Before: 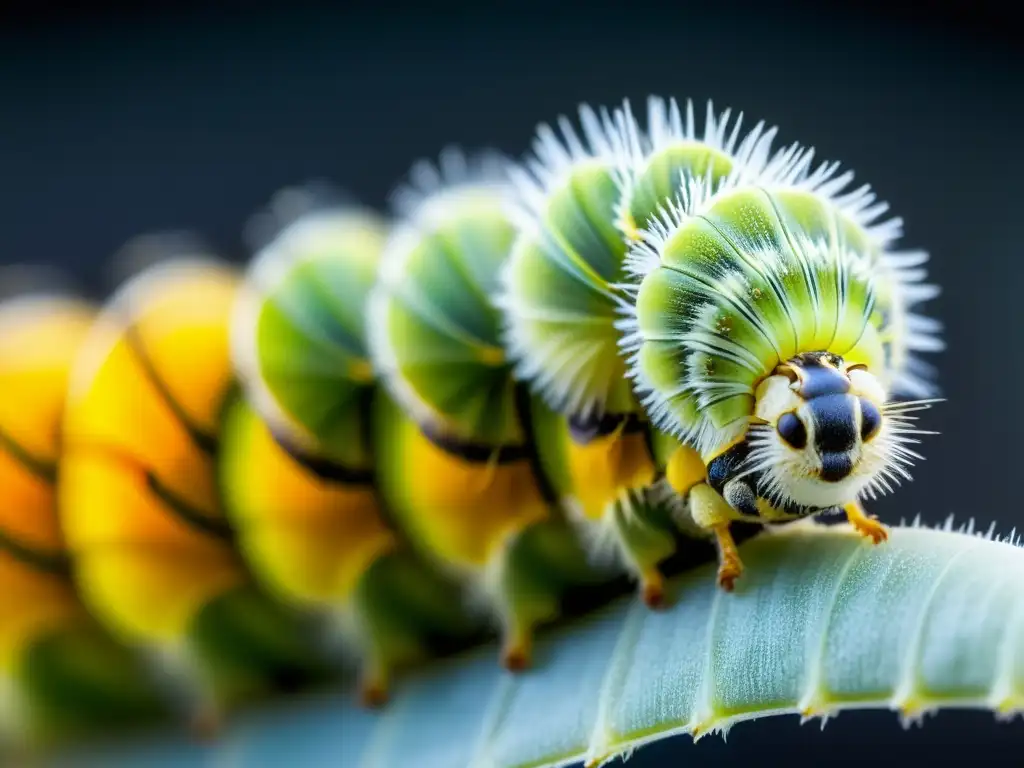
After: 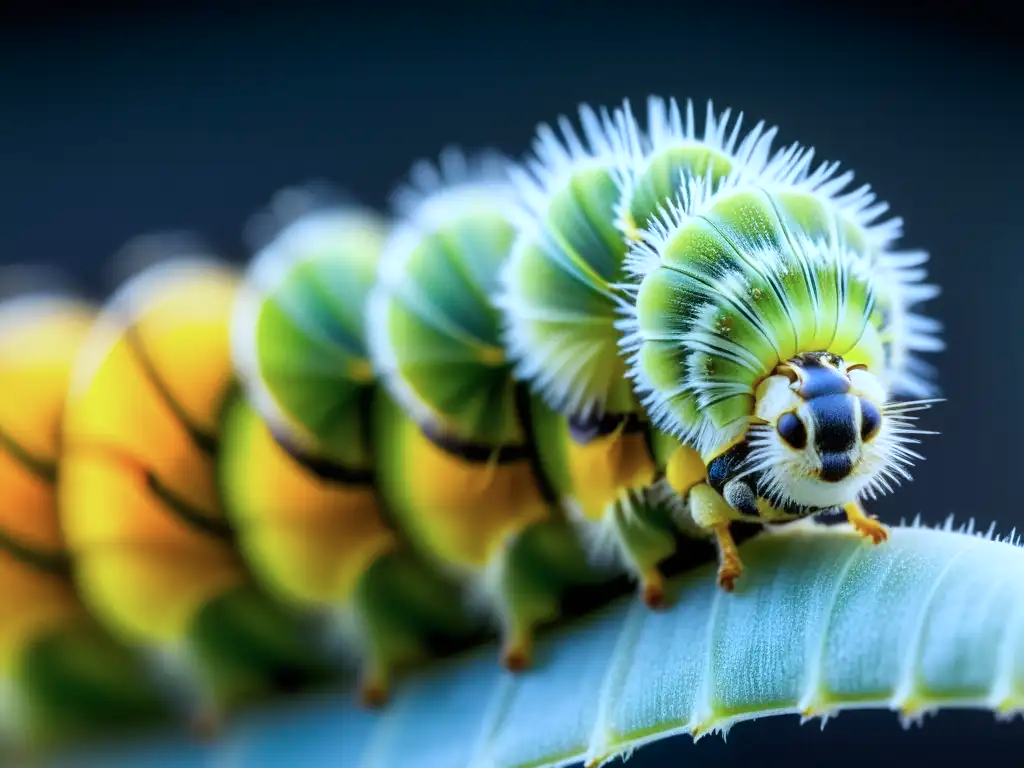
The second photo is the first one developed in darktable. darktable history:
color calibration: x 0.38, y 0.39, temperature 4085.93 K
